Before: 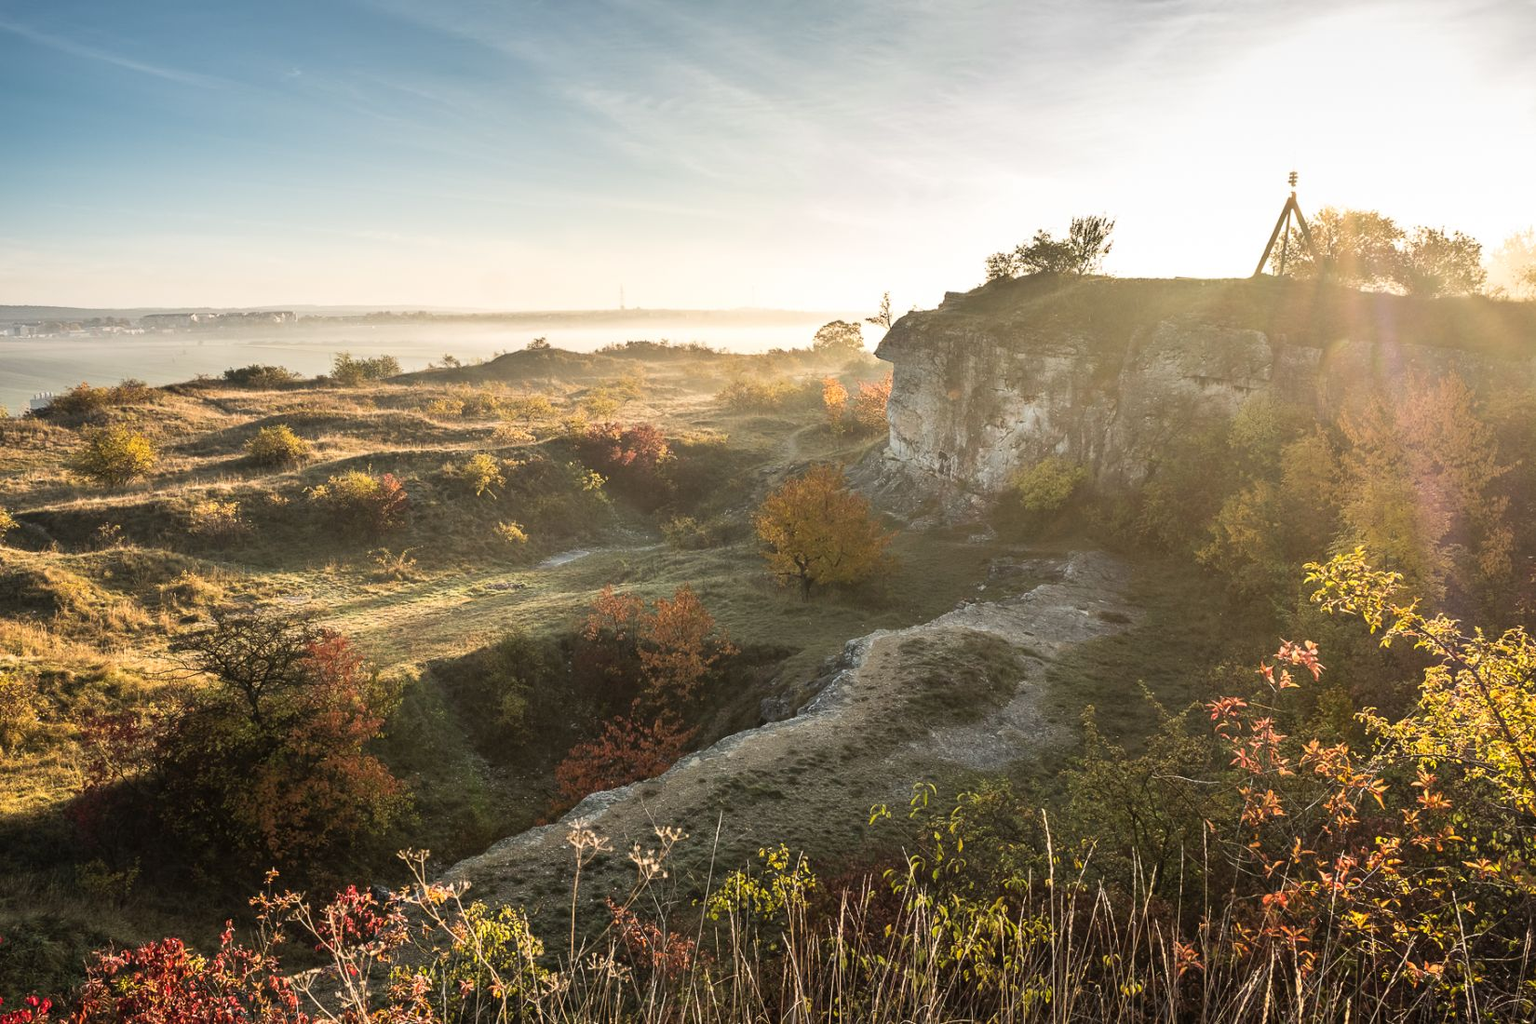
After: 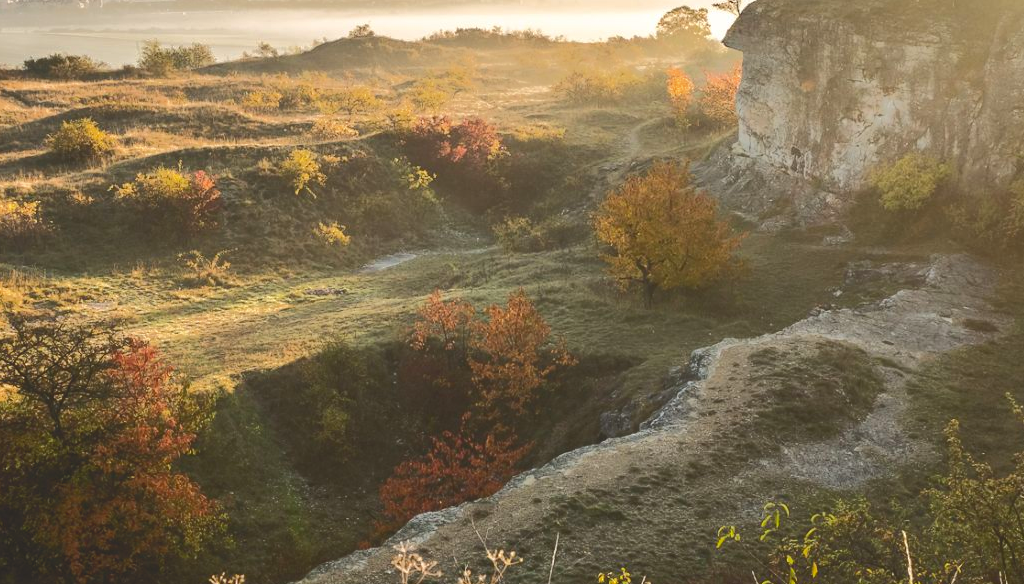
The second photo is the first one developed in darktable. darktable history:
tone curve: curves: ch0 [(0, 0) (0.003, 0.149) (0.011, 0.152) (0.025, 0.154) (0.044, 0.164) (0.069, 0.179) (0.1, 0.194) (0.136, 0.211) (0.177, 0.232) (0.224, 0.258) (0.277, 0.289) (0.335, 0.326) (0.399, 0.371) (0.468, 0.438) (0.543, 0.504) (0.623, 0.569) (0.709, 0.642) (0.801, 0.716) (0.898, 0.775) (1, 1)], color space Lab, independent channels, preserve colors none
crop: left 13.161%, top 30.769%, right 24.768%, bottom 16.073%
contrast brightness saturation: contrast 0.198, brightness 0.147, saturation 0.146
